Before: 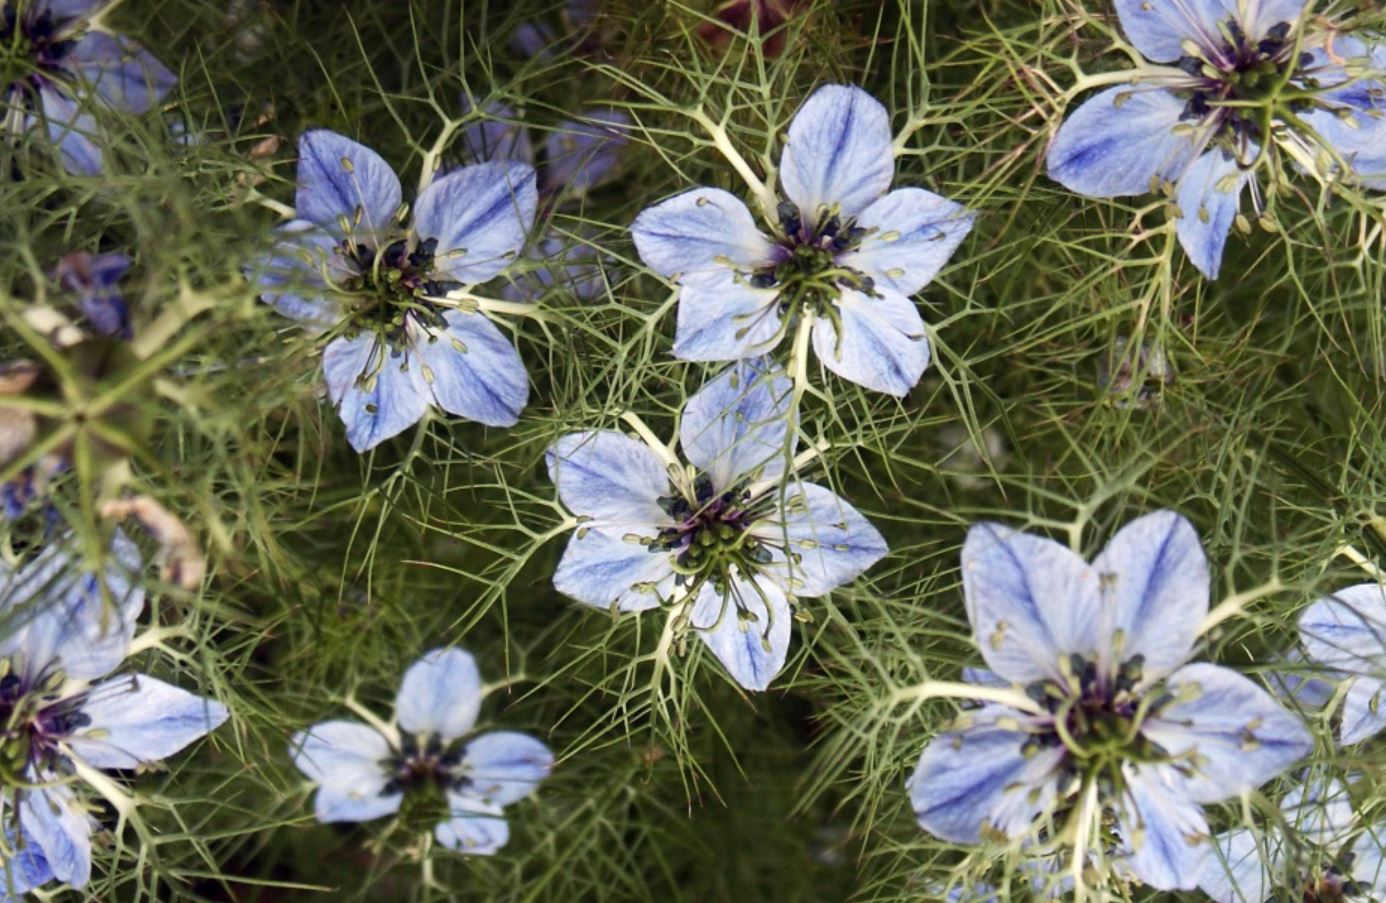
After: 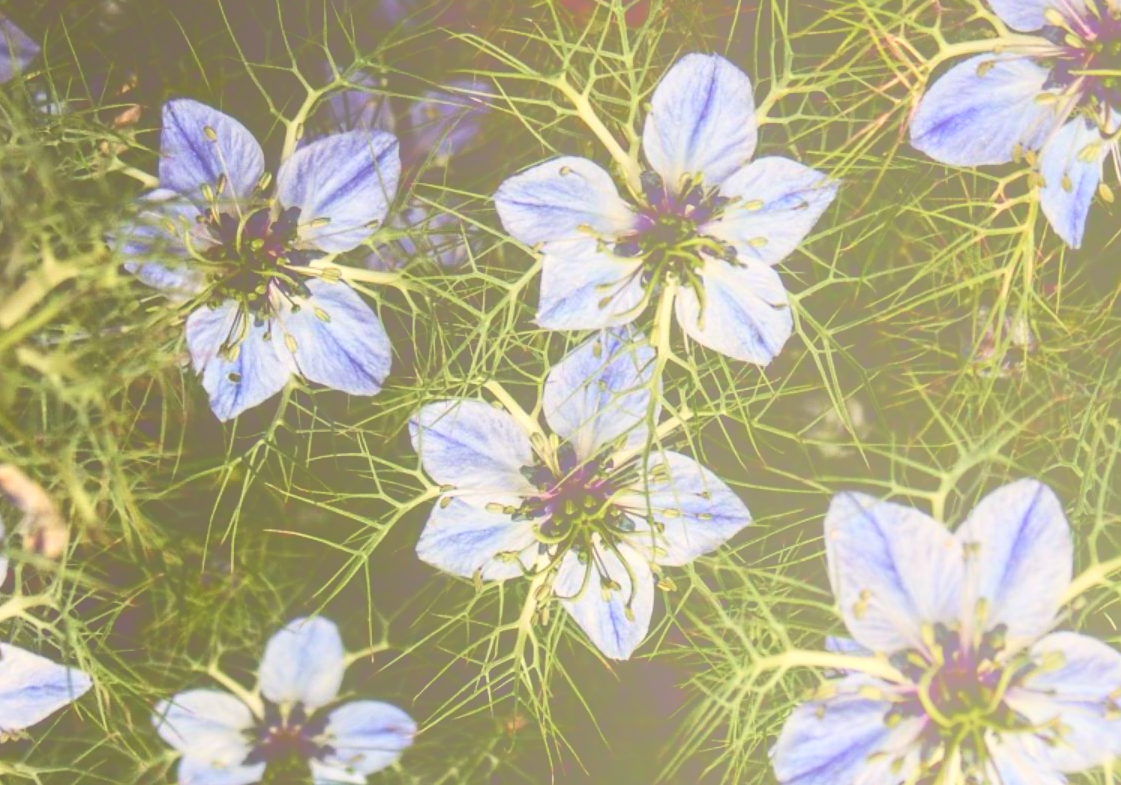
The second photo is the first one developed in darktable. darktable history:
contrast brightness saturation: contrast 0.19, brightness -0.11, saturation 0.21
crop: left 9.929%, top 3.475%, right 9.188%, bottom 9.529%
bloom: size 70%, threshold 25%, strength 70%
local contrast: detail 130%
fill light: exposure -2 EV, width 8.6
color balance: lift [1.005, 1.002, 0.998, 0.998], gamma [1, 1.021, 1.02, 0.979], gain [0.923, 1.066, 1.056, 0.934]
